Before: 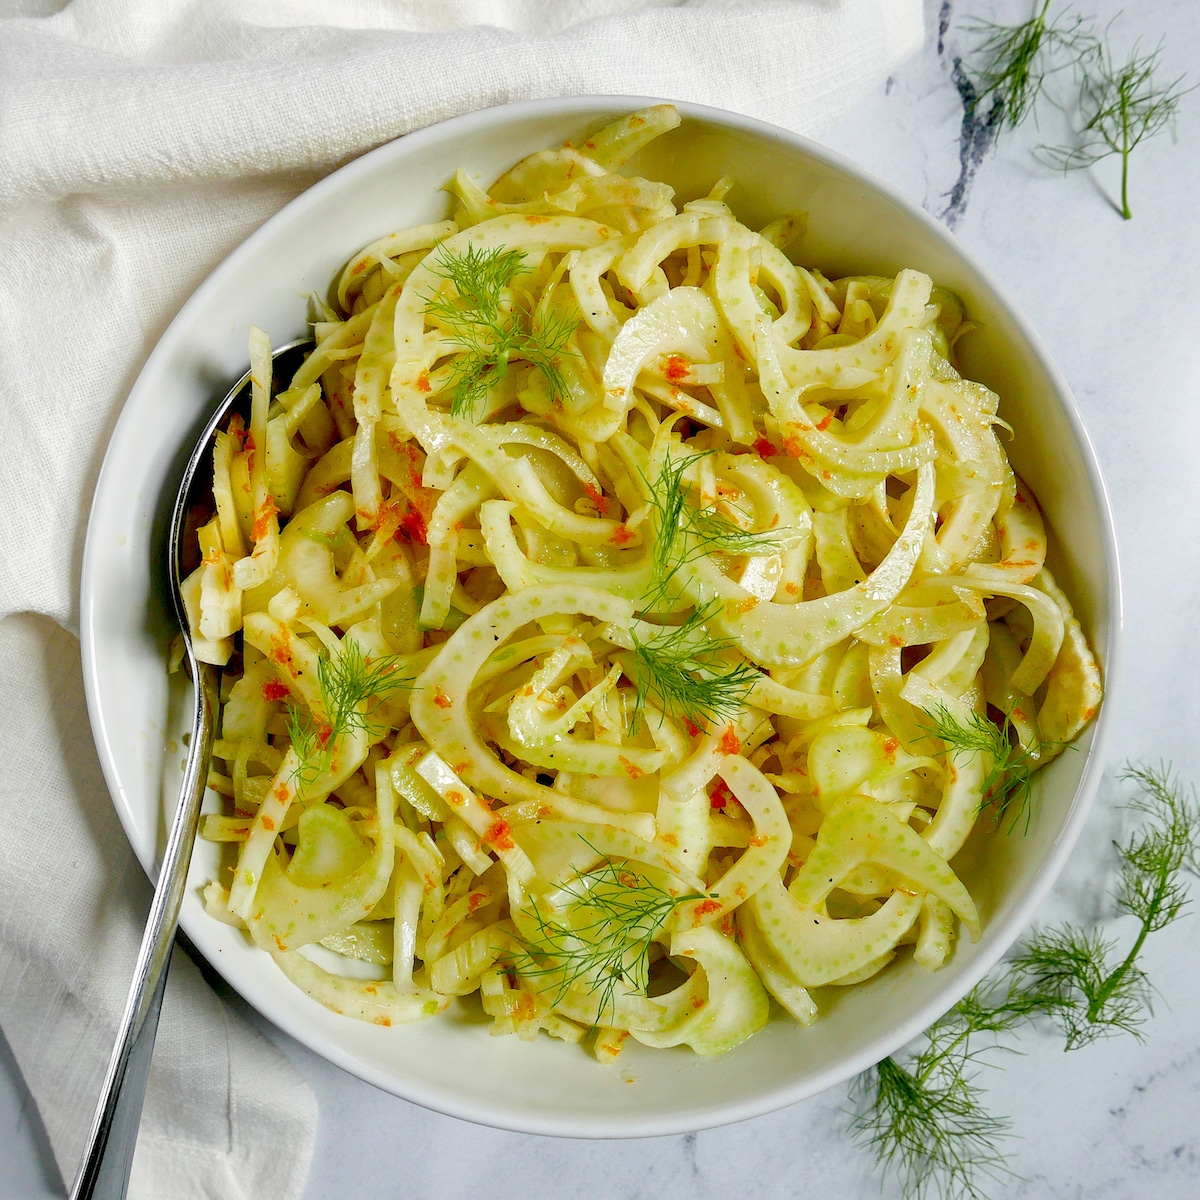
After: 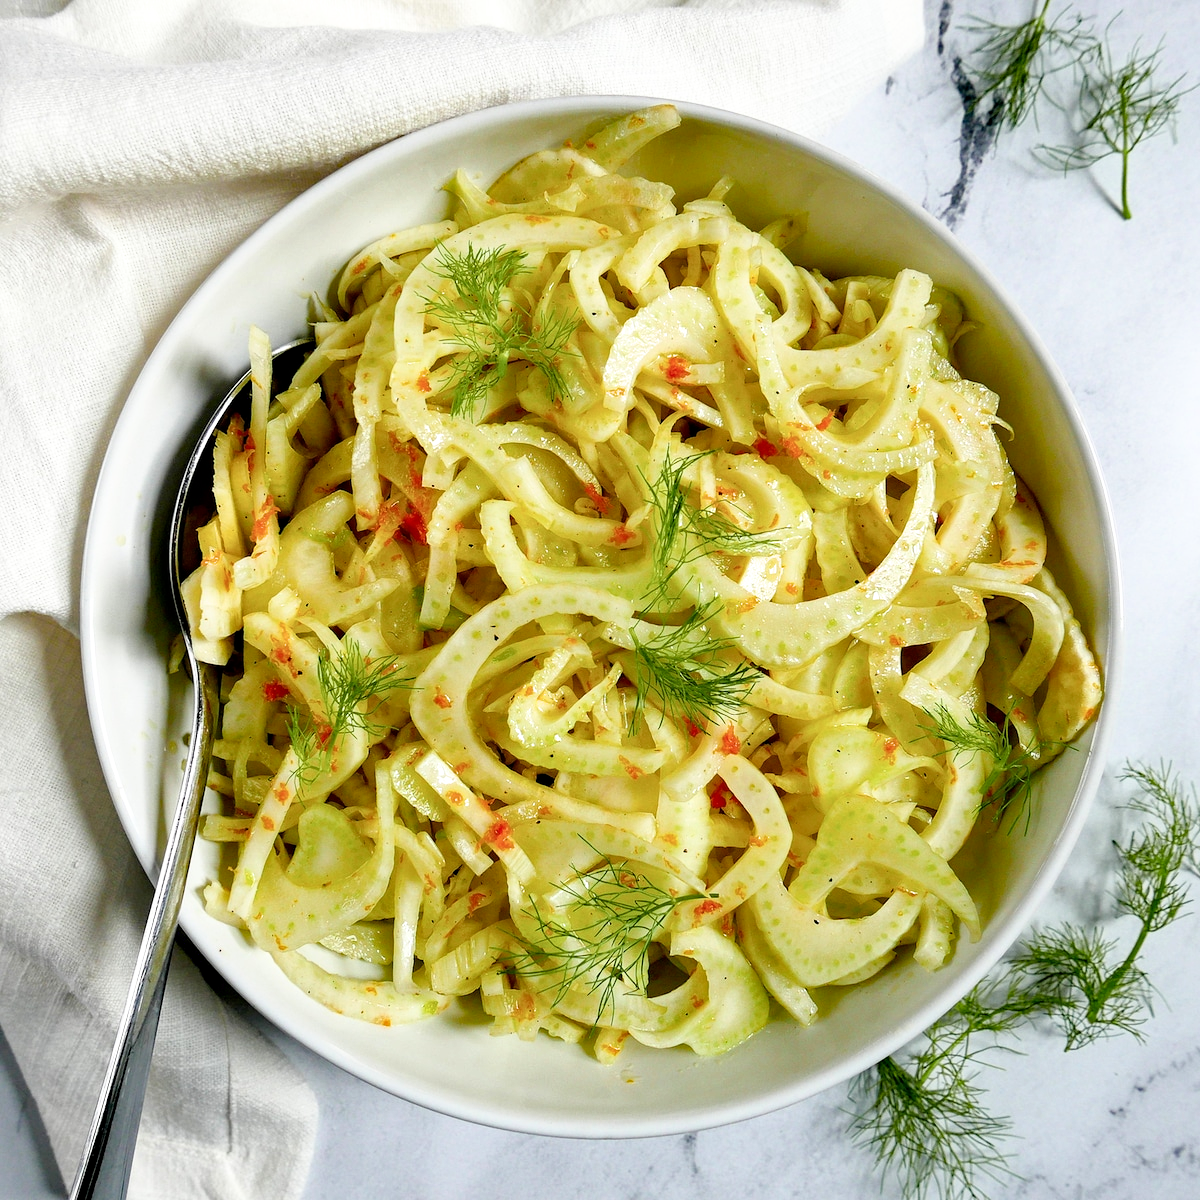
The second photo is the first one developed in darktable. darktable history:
filmic rgb: black relative exposure -9.05 EV, white relative exposure 2.31 EV, hardness 7.44
haze removal: compatibility mode true, adaptive false
